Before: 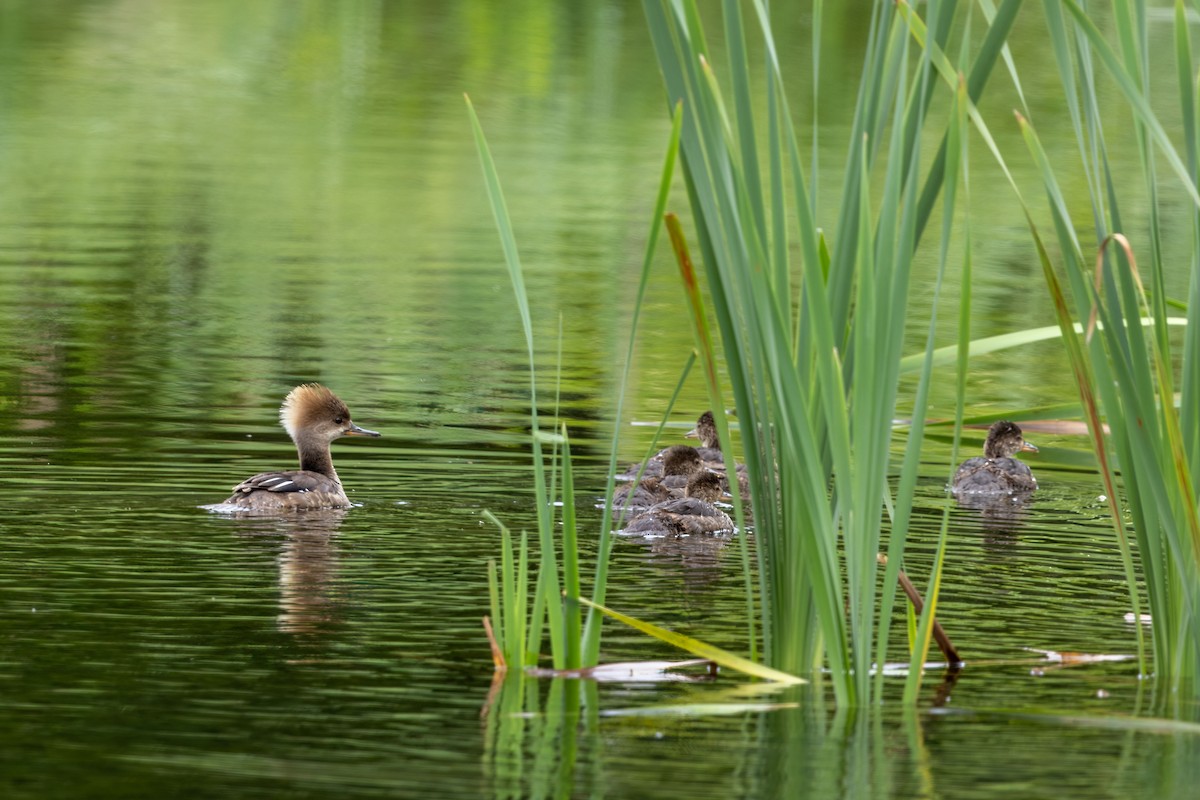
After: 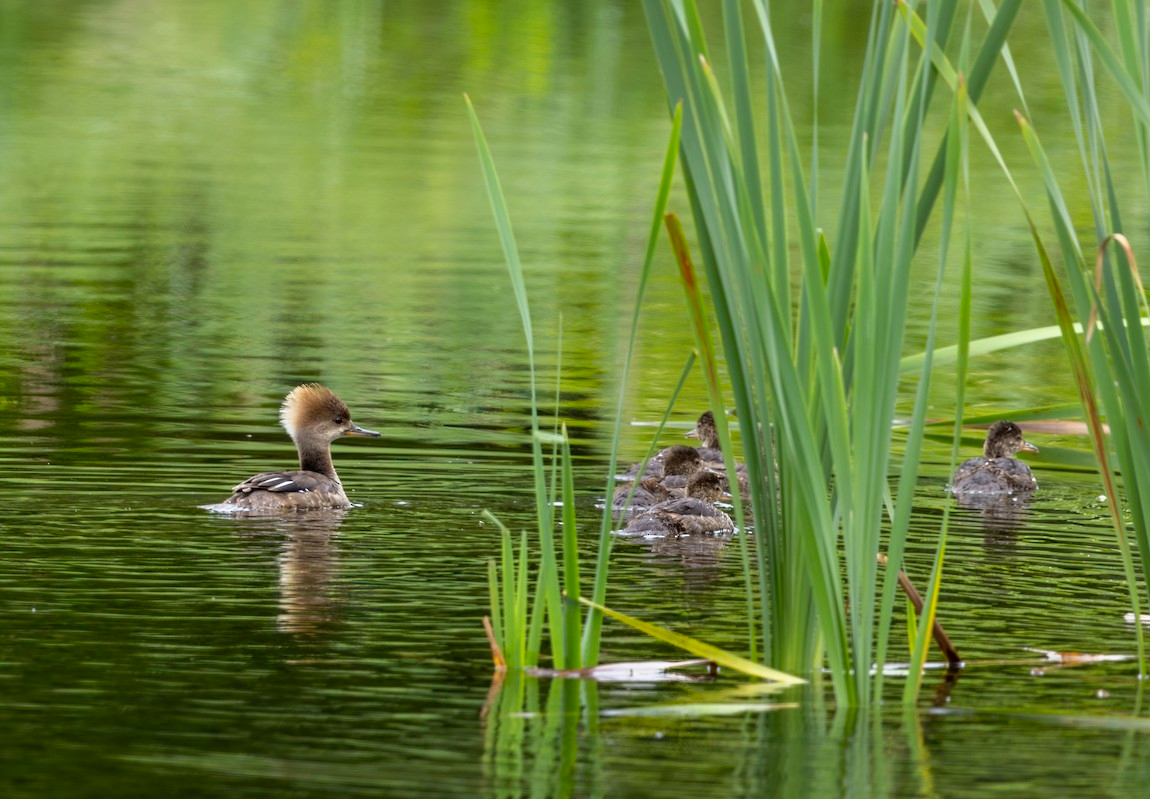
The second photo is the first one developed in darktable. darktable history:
color balance: output saturation 110%
crop: right 4.126%, bottom 0.031%
